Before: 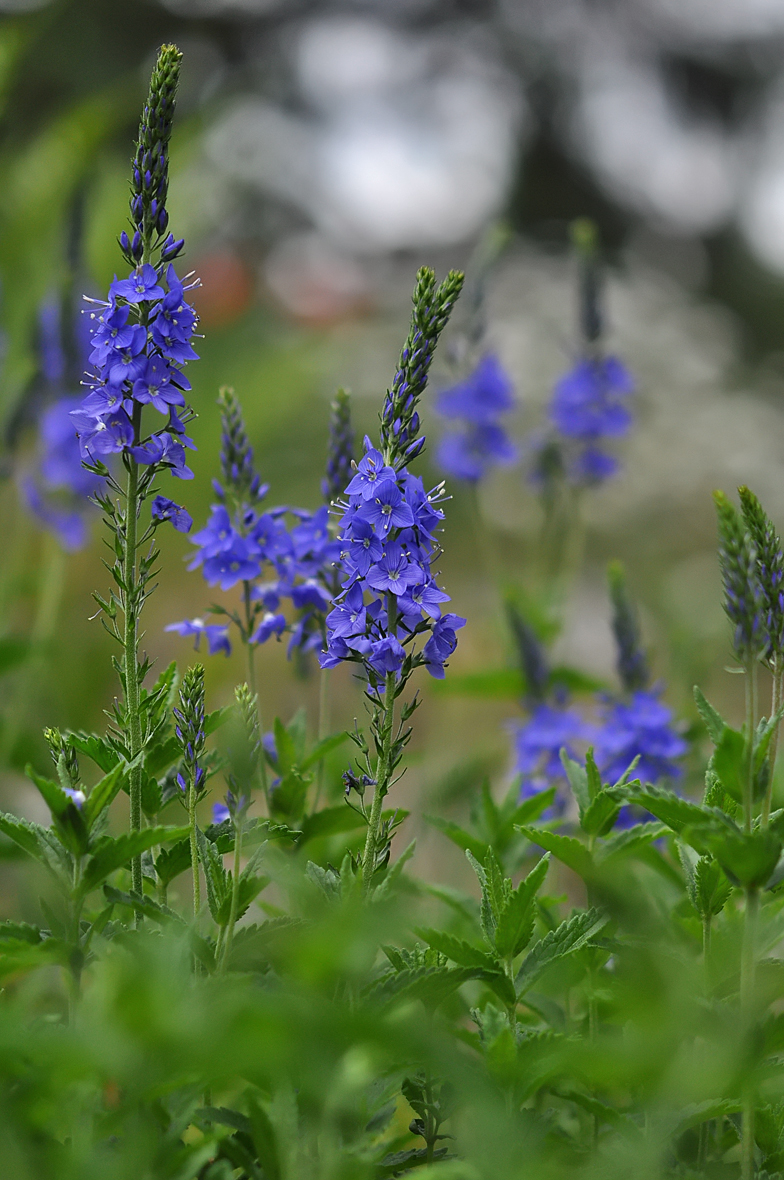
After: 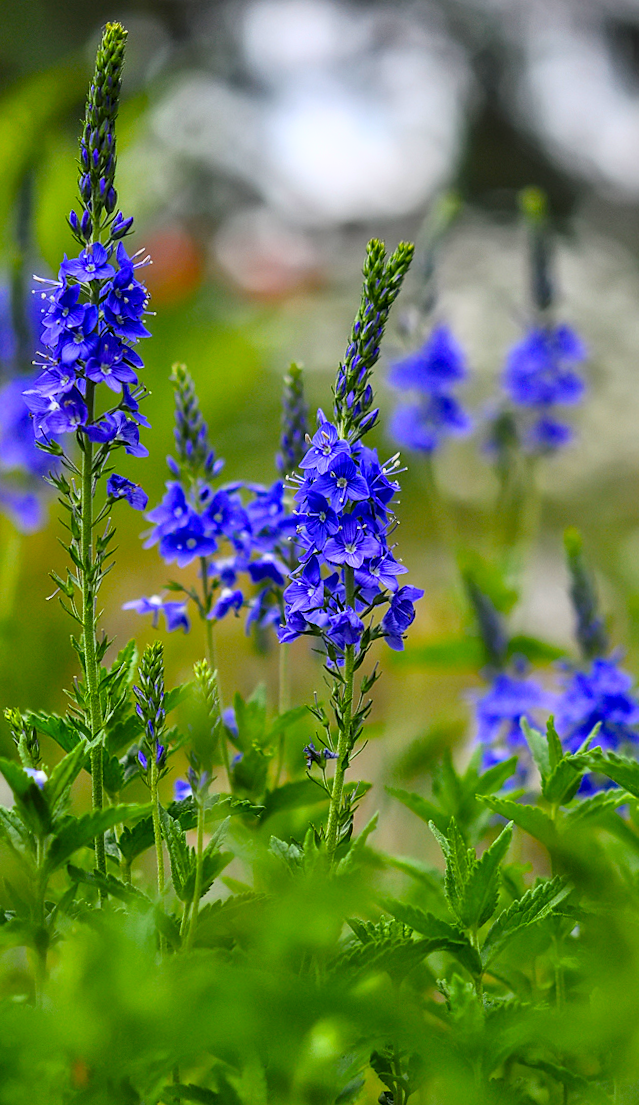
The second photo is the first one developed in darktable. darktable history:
base curve: curves: ch0 [(0, 0) (0.088, 0.125) (0.176, 0.251) (0.354, 0.501) (0.613, 0.749) (1, 0.877)]
color zones: curves: ch0 [(0.068, 0.464) (0.25, 0.5) (0.48, 0.508) (0.75, 0.536) (0.886, 0.476) (0.967, 0.456)]; ch1 [(0.066, 0.456) (0.25, 0.5) (0.616, 0.508) (0.746, 0.56) (0.934, 0.444)]
crop and rotate: angle 1.29°, left 4.079%, top 0.703%, right 11.594%, bottom 2.424%
local contrast: detail 130%
color balance rgb: perceptual saturation grading › global saturation 36.043%, perceptual saturation grading › shadows 34.858%
